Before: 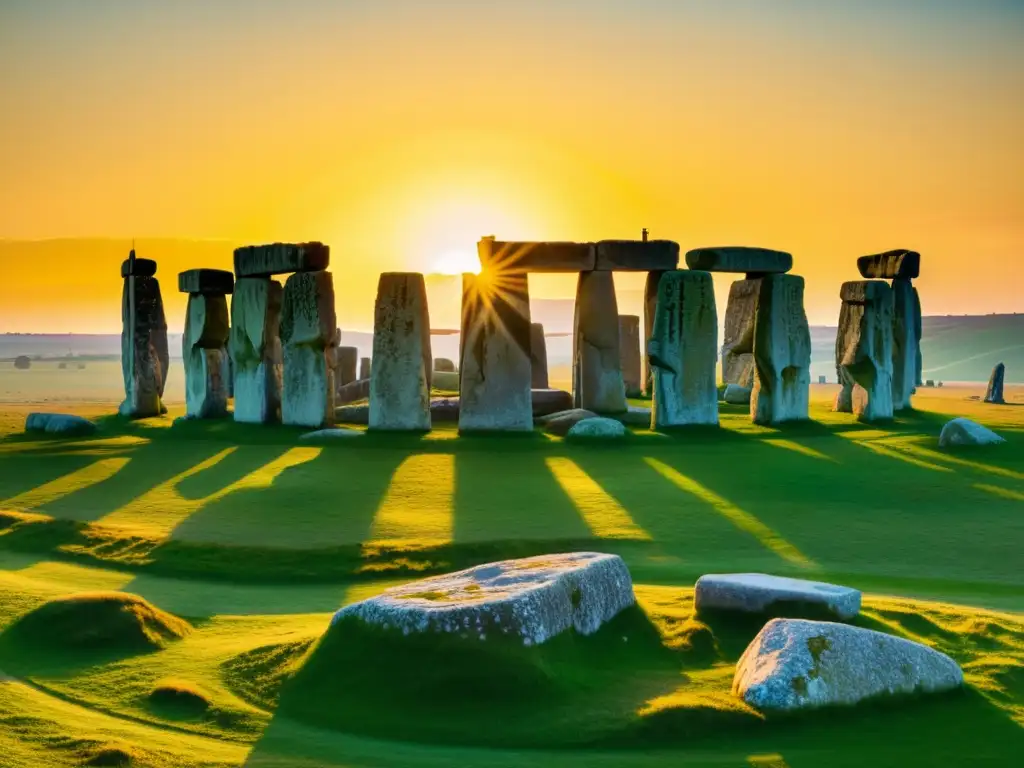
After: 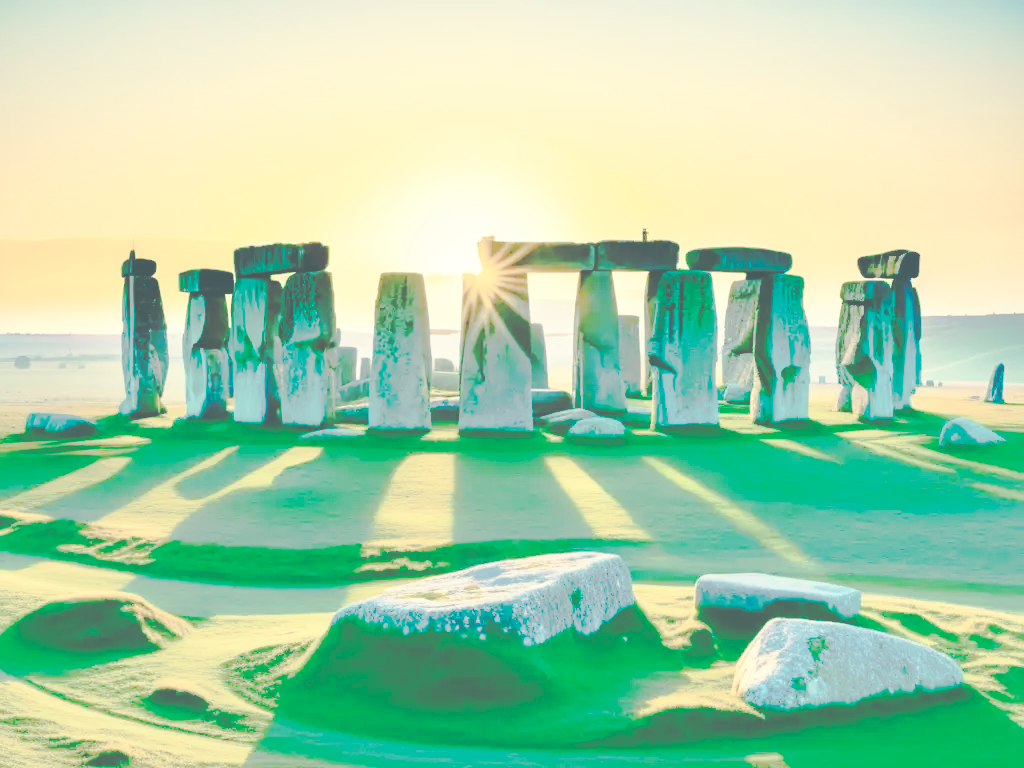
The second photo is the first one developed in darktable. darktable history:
tone curve: curves: ch0 [(0, 0) (0.003, 0.003) (0.011, 0.011) (0.025, 0.025) (0.044, 0.044) (0.069, 0.068) (0.1, 0.099) (0.136, 0.134) (0.177, 0.175) (0.224, 0.222) (0.277, 0.274) (0.335, 0.331) (0.399, 0.394) (0.468, 0.463) (0.543, 0.691) (0.623, 0.746) (0.709, 0.804) (0.801, 0.865) (0.898, 0.931) (1, 1)], preserve colors none
color look up table: target L [98.97, 98.6, 98.11, 94.32, 90, 93.67, 95.59, 93.44, 87.82, 90.29, 84.46, 73.66, 68.13, 64.51, 48.61, 200, 98.35, 89.59, 86.54, 87.17, 80.78, 75.92, 78.84, 75.65, 56.91, 67.48, 51.92, 44.36, 41.57, 98.87, 98.4, 94.89, 84.47, 81.46, 80.64, 76.71, 63.97, 58.03, 60.57, 59.33, 59.37, 56.24, 43.65, 34.71, 99.08, 92.05, 87.3, 84.67, 63.52], target a [-2.275, -6.881, -7.804, -27.25, -53.3, -26.57, -15.9, -1.794, -46.76, -19.92, -61.04, -23.92, -43.18, -34, -22.85, 0, -4.186, 11.57, 6.193, 10.57, 30.58, 32.2, 26.73, 0.836, 50.05, -8.674, 42.7, 11.86, -5.824, -0.973, 0.093, 6.55, 28.06, 21.64, 3.376, -9.518, 61.83, 54.81, -4.1, 19.59, 1.116, -10.03, 21.36, 7.588, -1.551, -26.46, -43.99, -18.21, -20.75], target b [10.22, 30.88, 35.66, 2.294, 14.52, 22.39, 17.76, 31.96, 9.488, 50.64, 45.58, 20.45, 23.48, 1.704, 9.124, 0, 19.99, 14.56, 46.52, 12.08, 1.048, 34.63, 17.58, 22.93, -11.2, 3.847, 4.045, -2.211, 0.5, 8.061, 6.876, 1.342, -13.34, -3.03, 0.677, -25.48, -43.75, -30.2, -46.89, -29.97, -15.45, -18.74, -24.33, -28.96, 7.327, 2.601, -8.951, -7.122, -10.11], num patches 49
